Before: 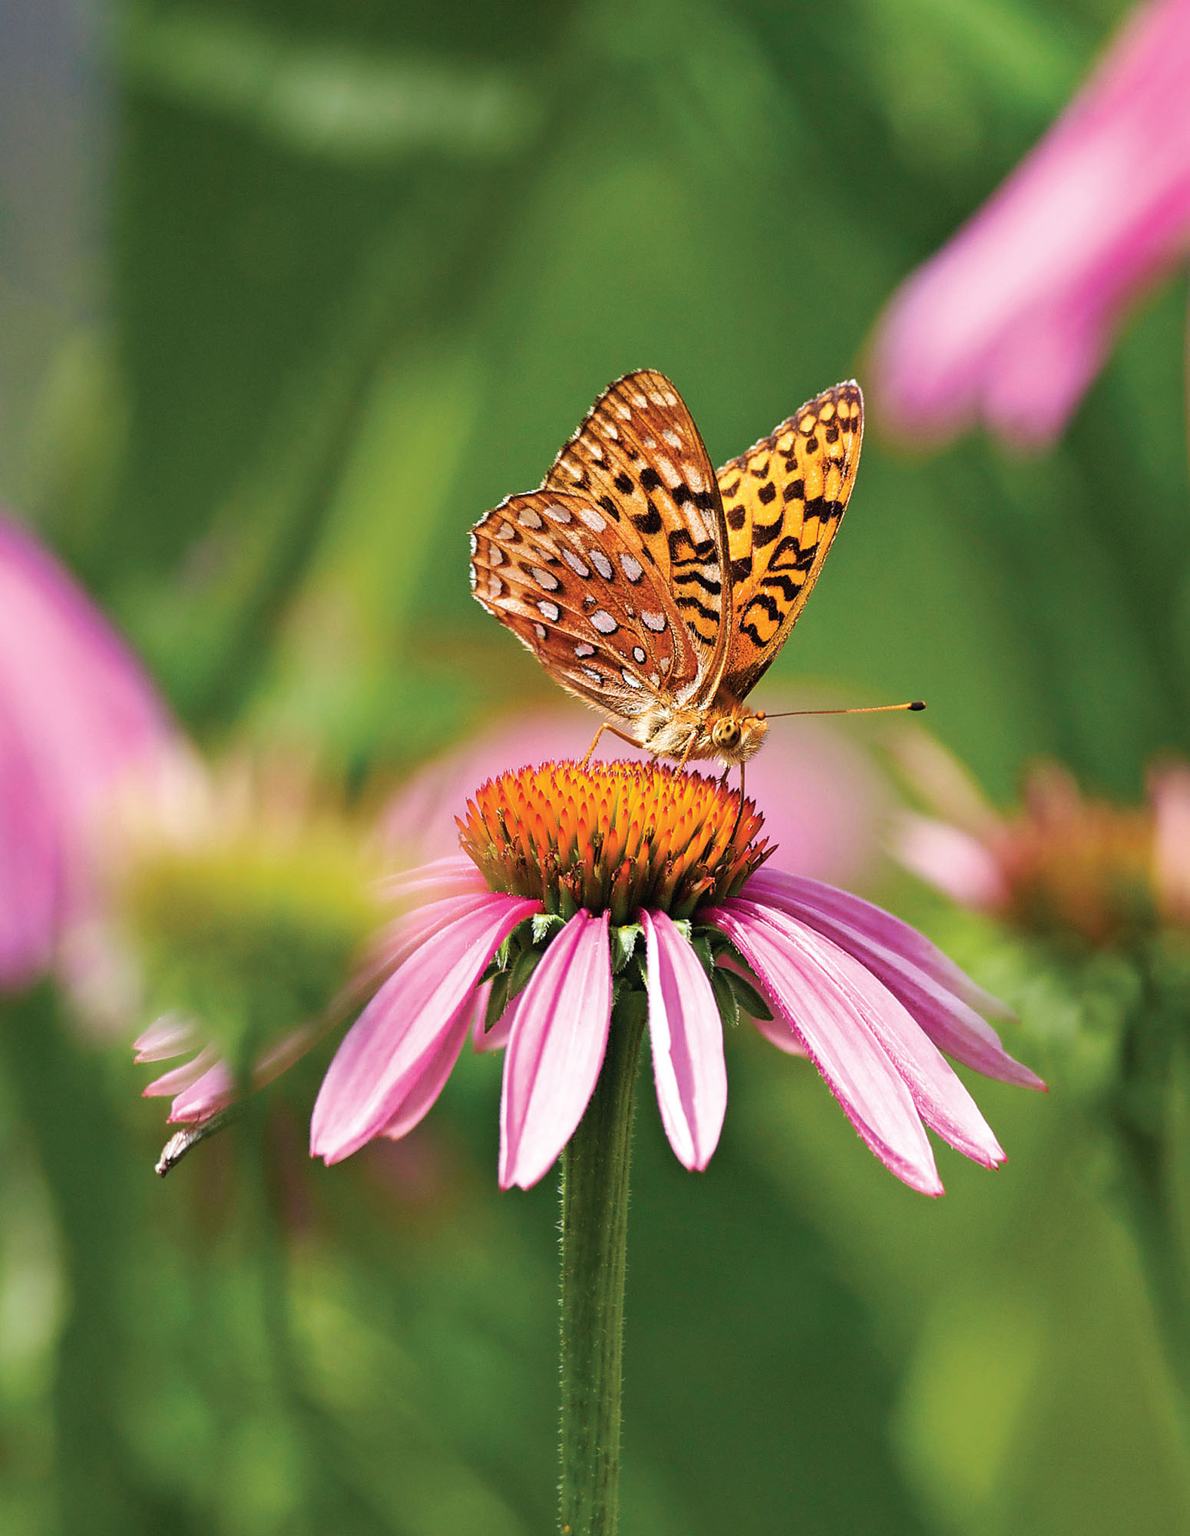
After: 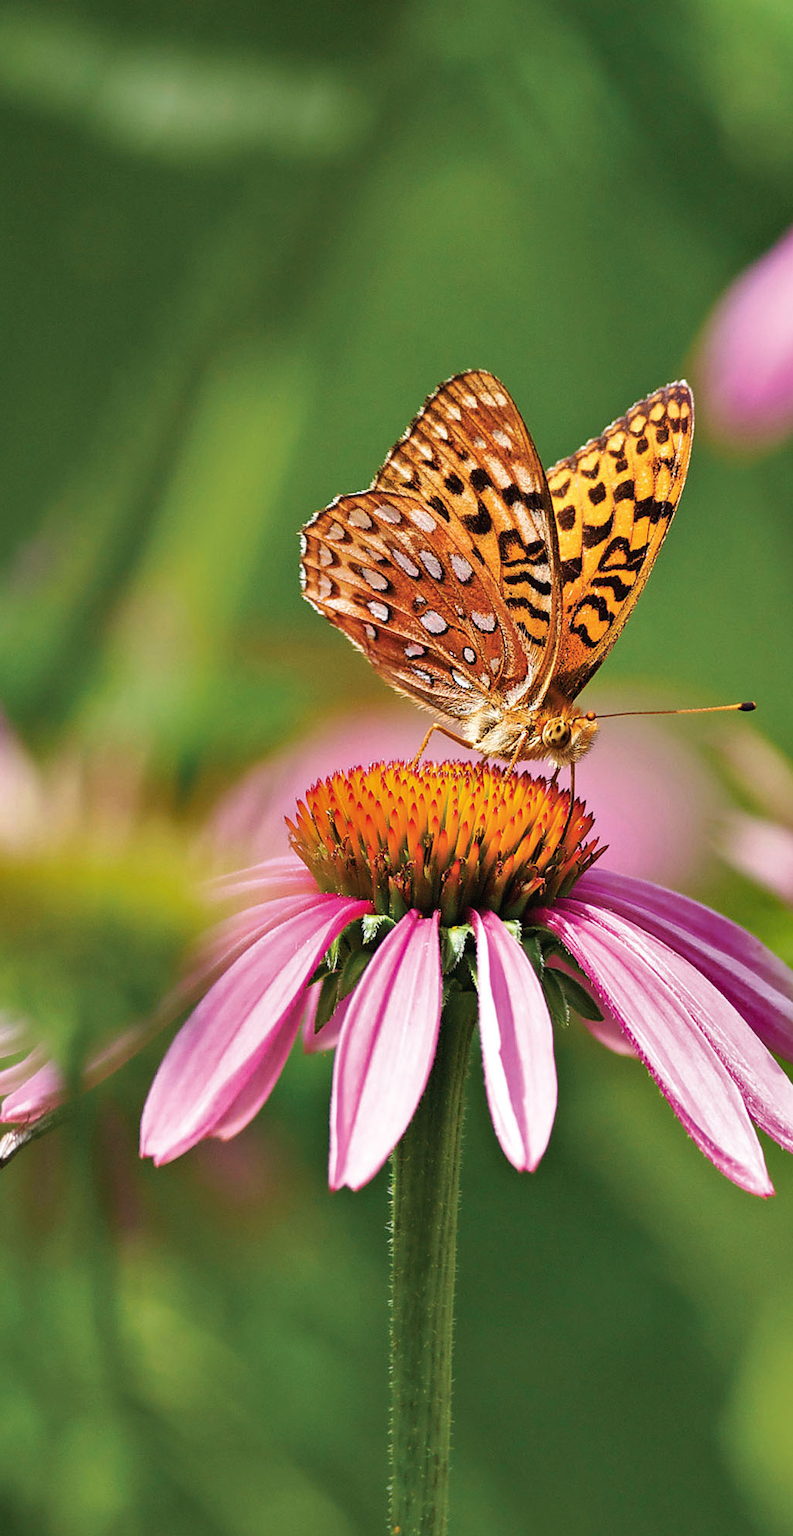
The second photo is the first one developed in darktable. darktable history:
crop and rotate: left 14.385%, right 18.948%
shadows and highlights: shadows 19.13, highlights -83.41, soften with gaussian
